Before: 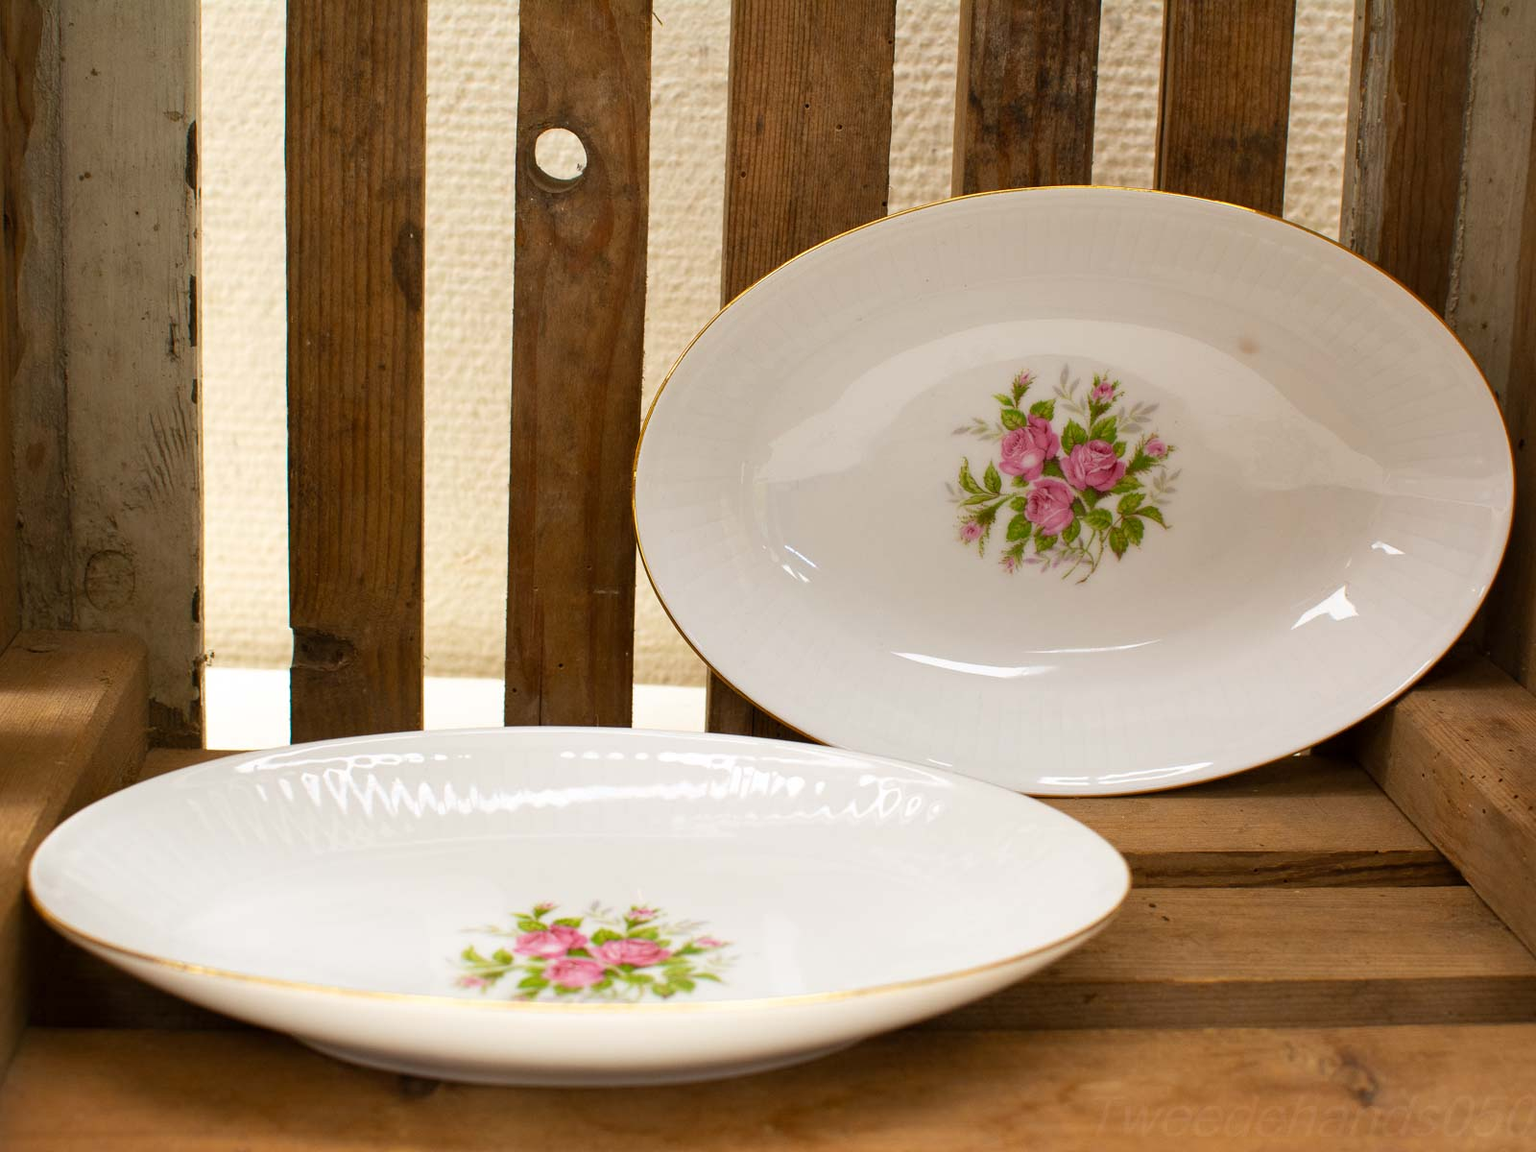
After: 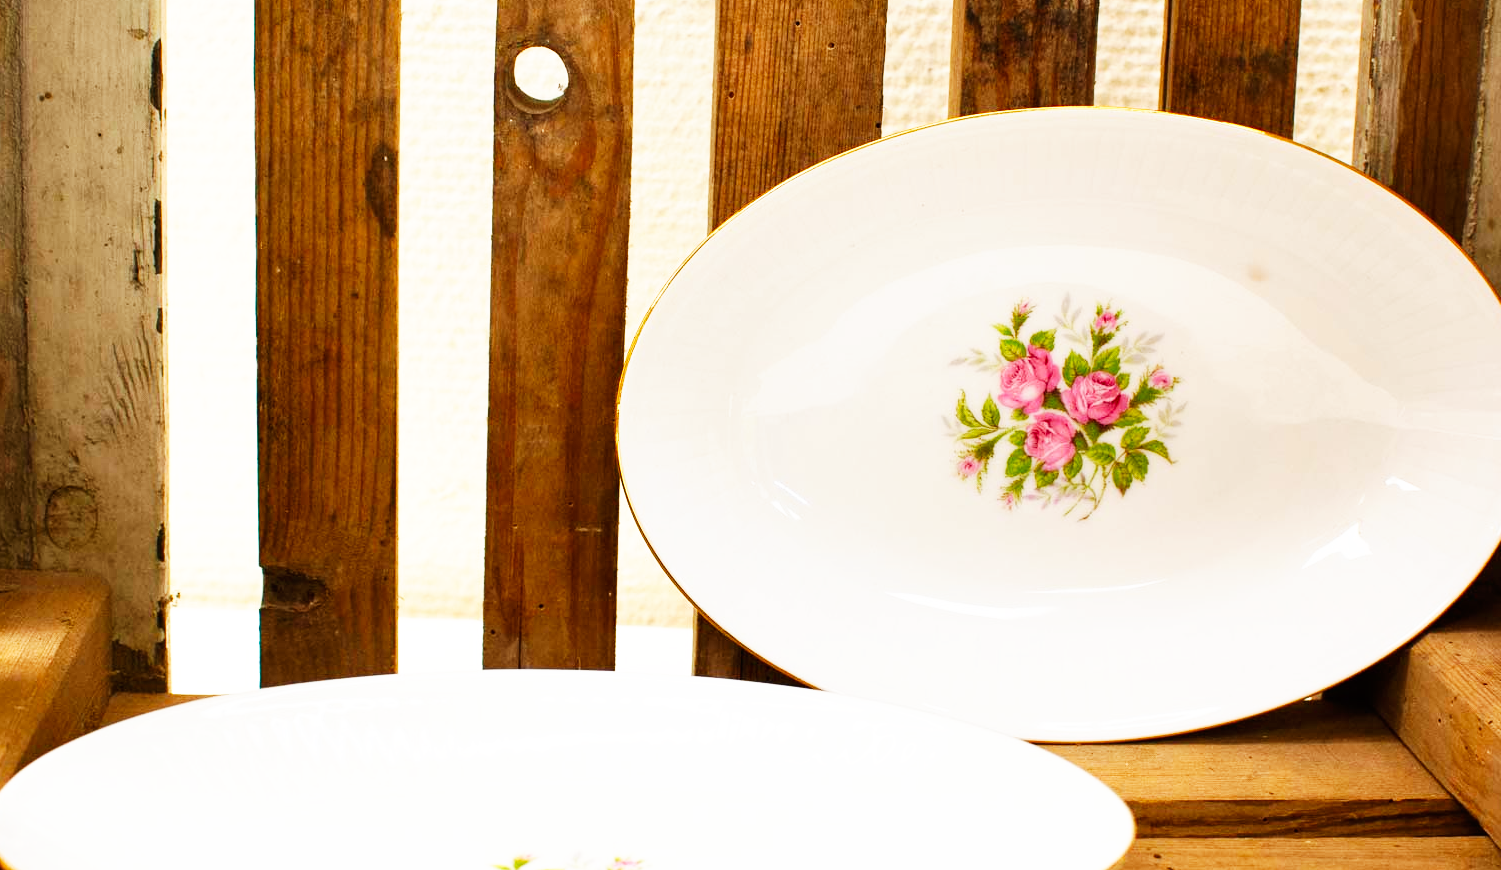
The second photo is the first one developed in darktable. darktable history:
base curve: curves: ch0 [(0, 0) (0.007, 0.004) (0.027, 0.03) (0.046, 0.07) (0.207, 0.54) (0.442, 0.872) (0.673, 0.972) (1, 1)], preserve colors none
crop: left 2.737%, top 7.287%, right 3.421%, bottom 20.179%
